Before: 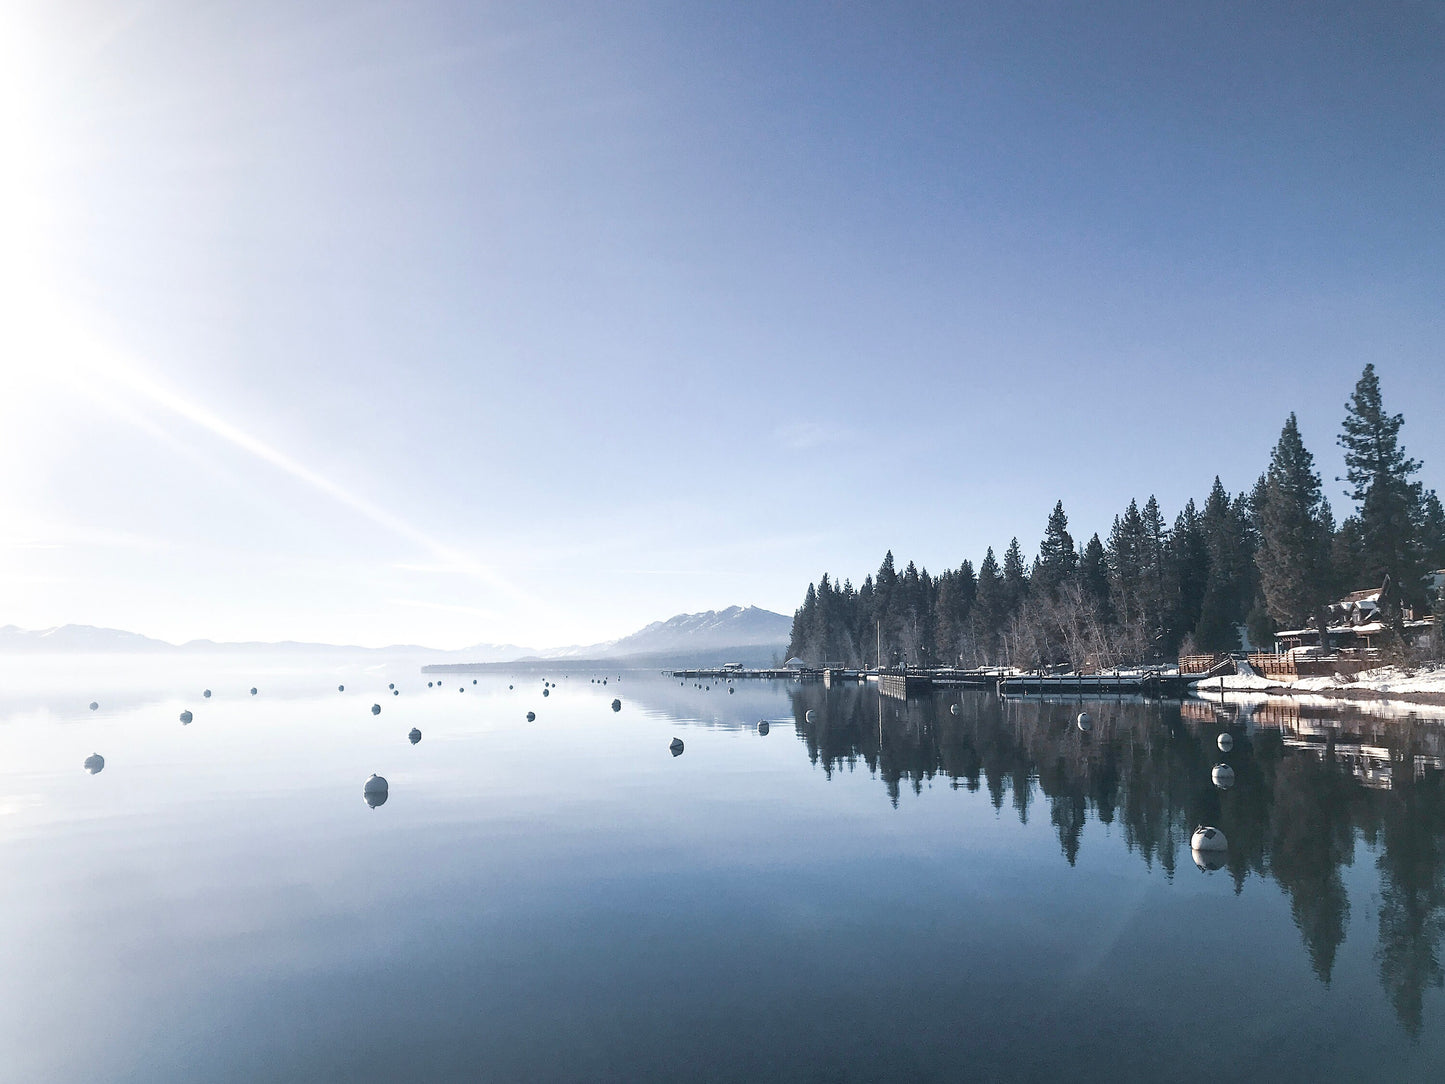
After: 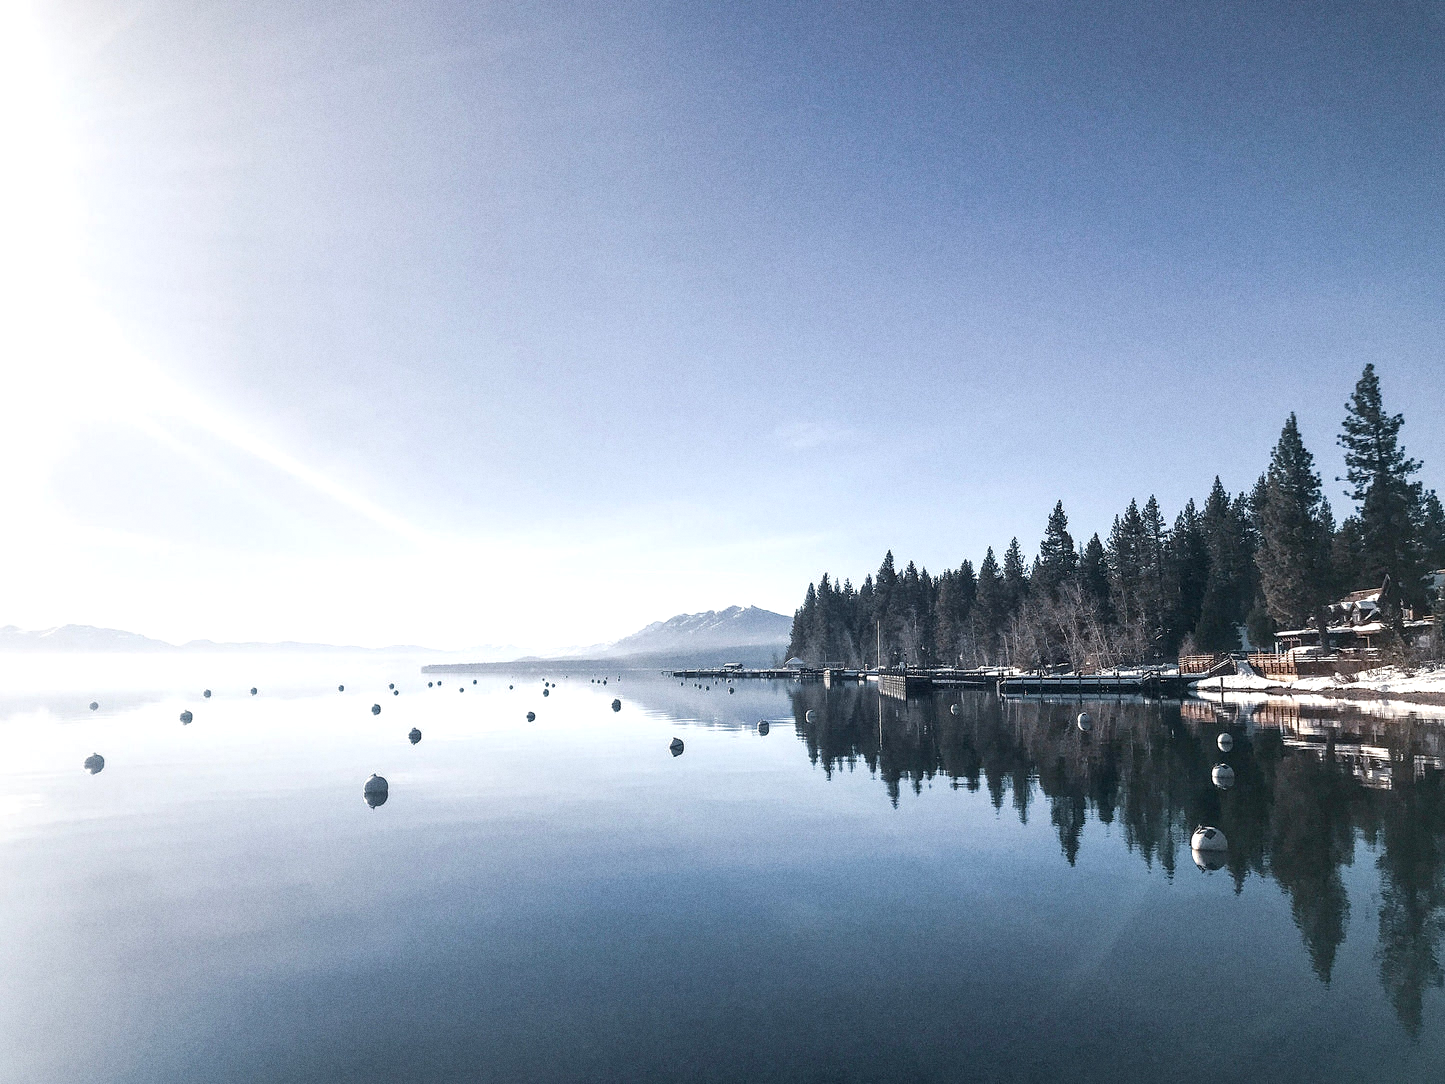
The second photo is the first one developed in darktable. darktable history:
grain: coarseness 0.09 ISO
local contrast: detail 135%, midtone range 0.75
